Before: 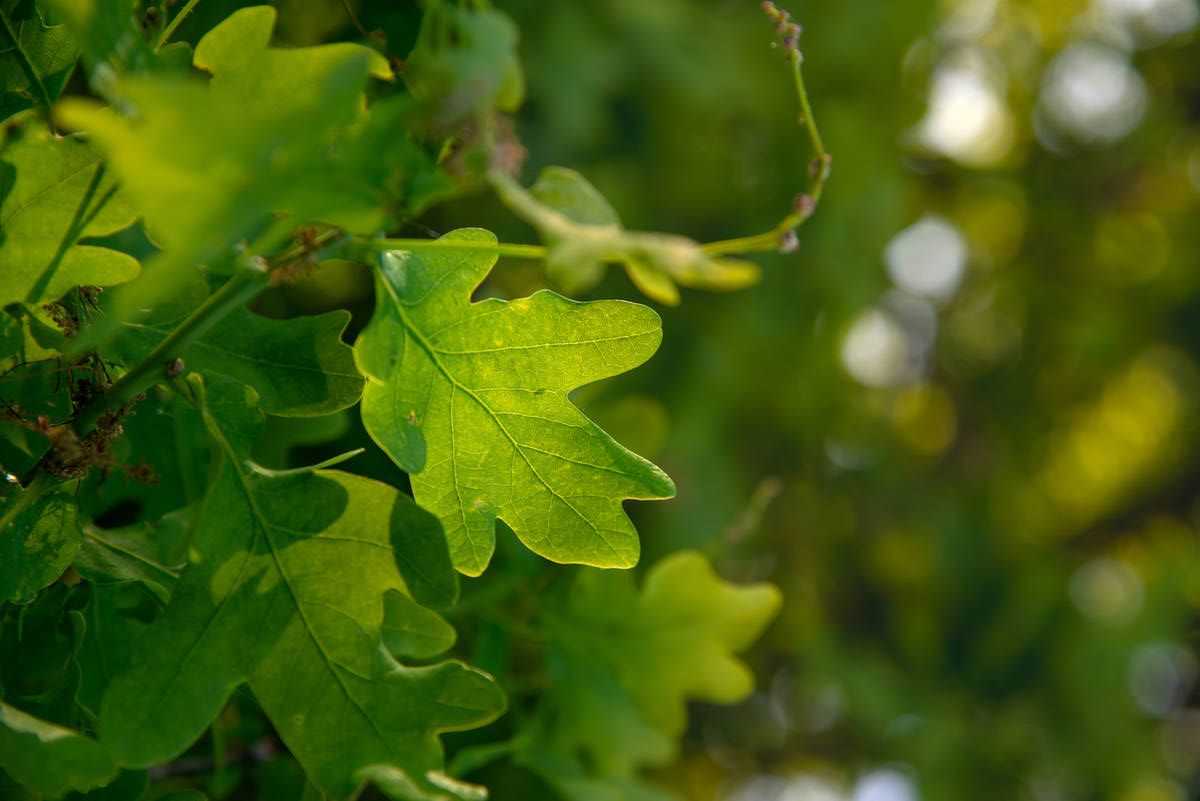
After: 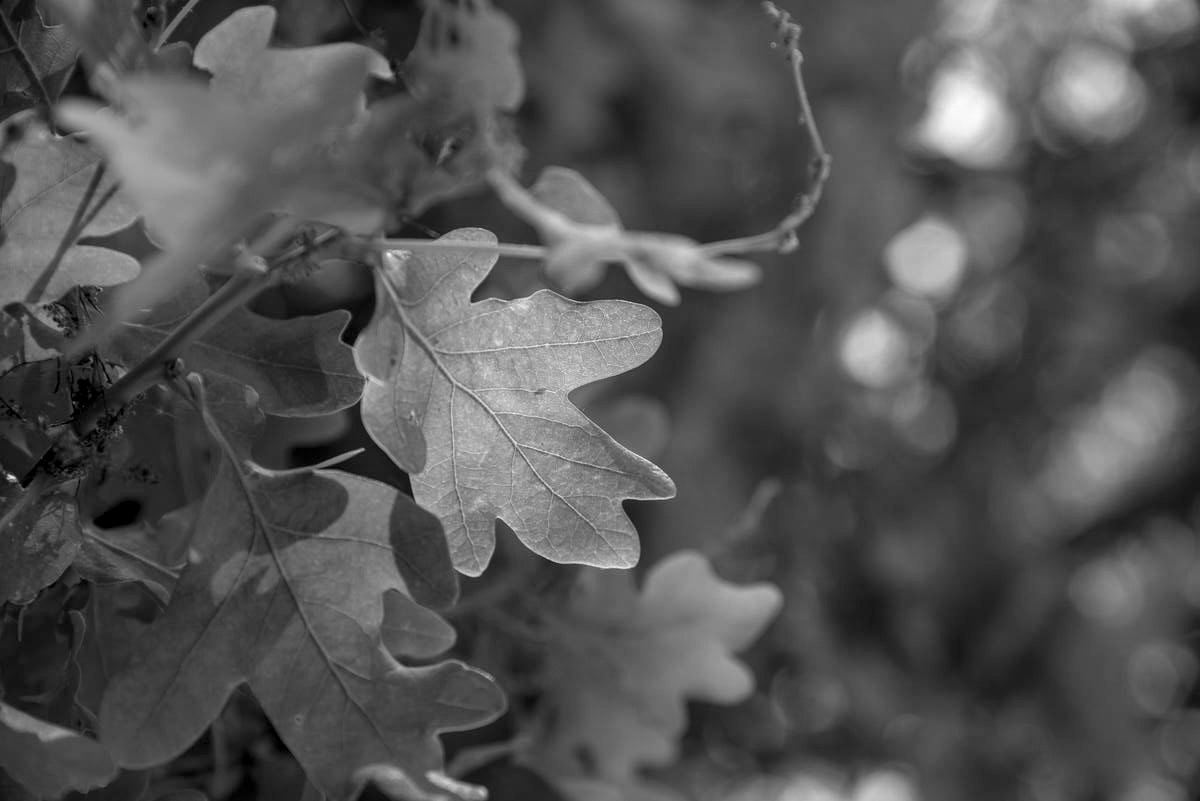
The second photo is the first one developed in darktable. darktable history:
monochrome: a 73.58, b 64.21
local contrast: on, module defaults
